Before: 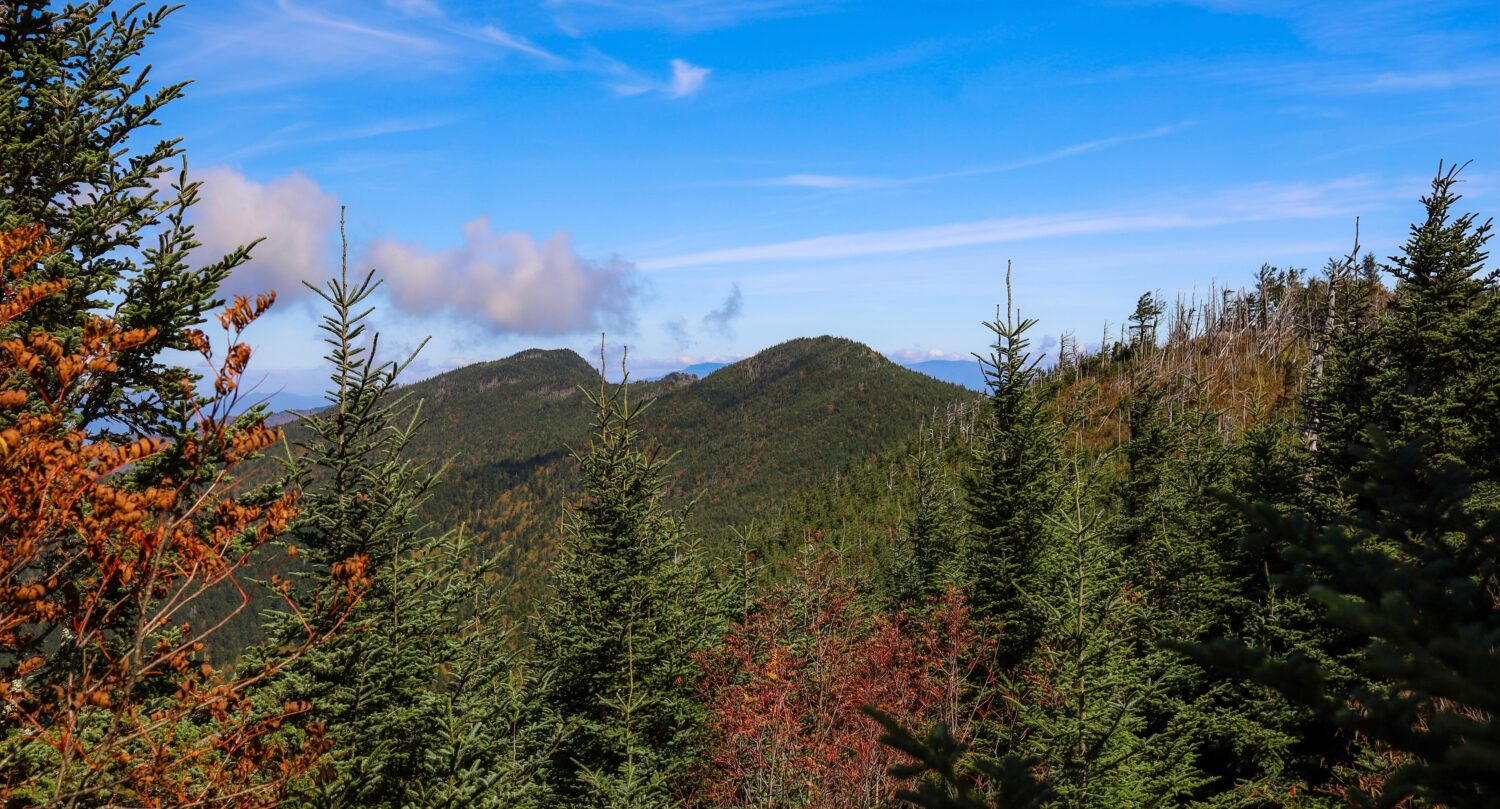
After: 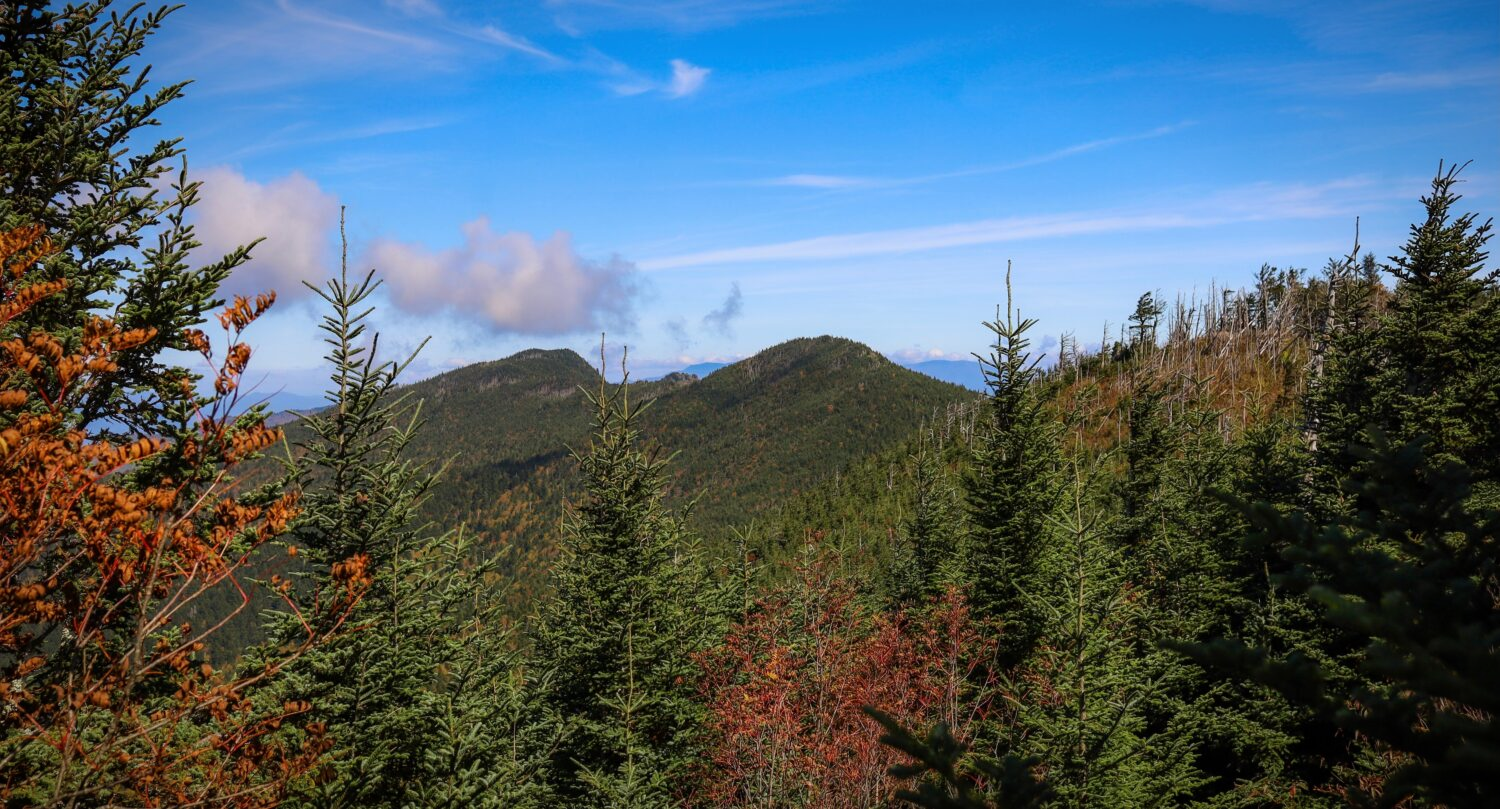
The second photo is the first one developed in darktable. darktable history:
vignetting: fall-off radius 60.23%, saturation -0.035, automatic ratio true
